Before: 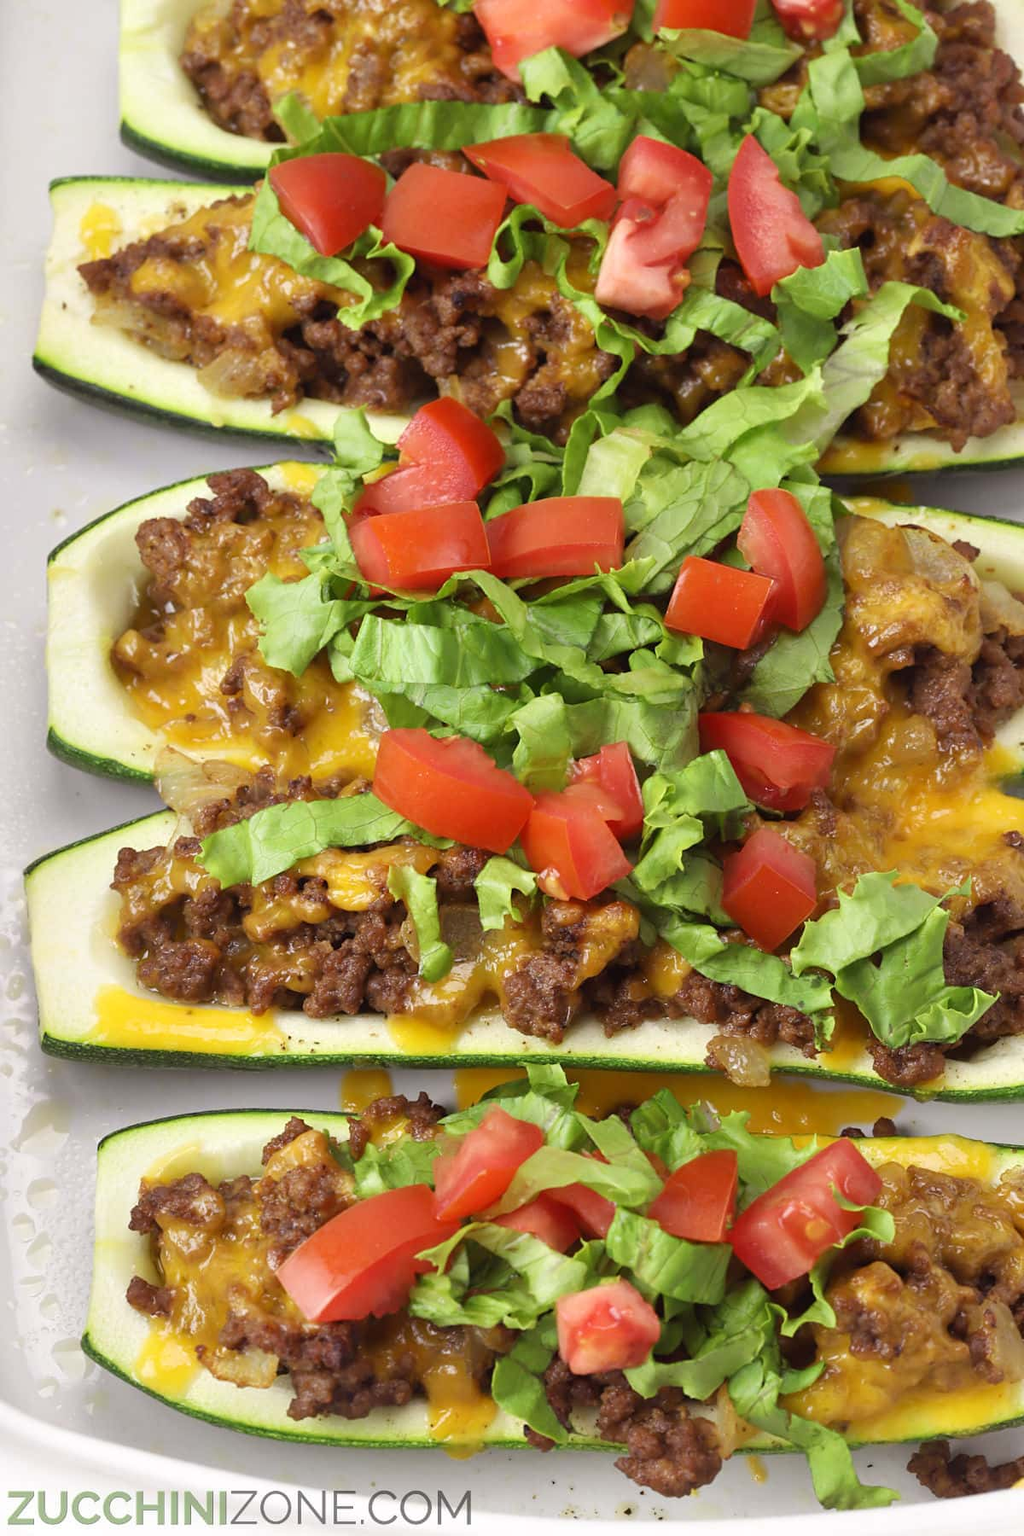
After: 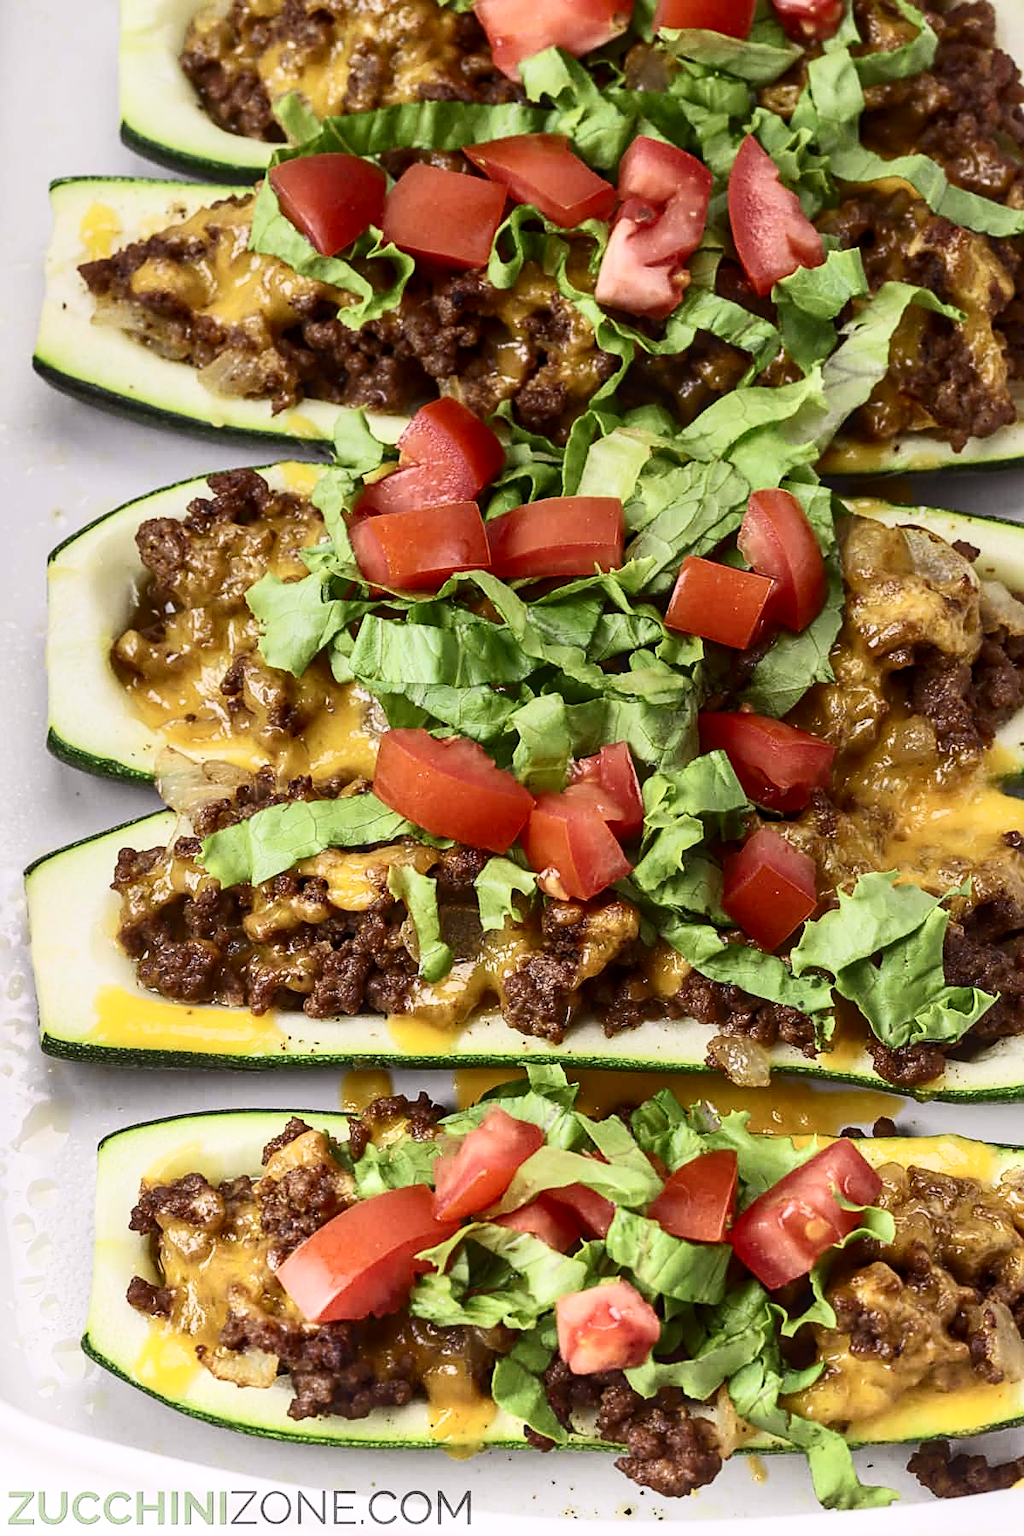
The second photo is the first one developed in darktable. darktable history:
contrast brightness saturation: contrast 0.39, brightness 0.1
sharpen: on, module defaults
local contrast: on, module defaults
graduated density: rotation 5.63°, offset 76.9
white balance: red 1.009, blue 1.027
